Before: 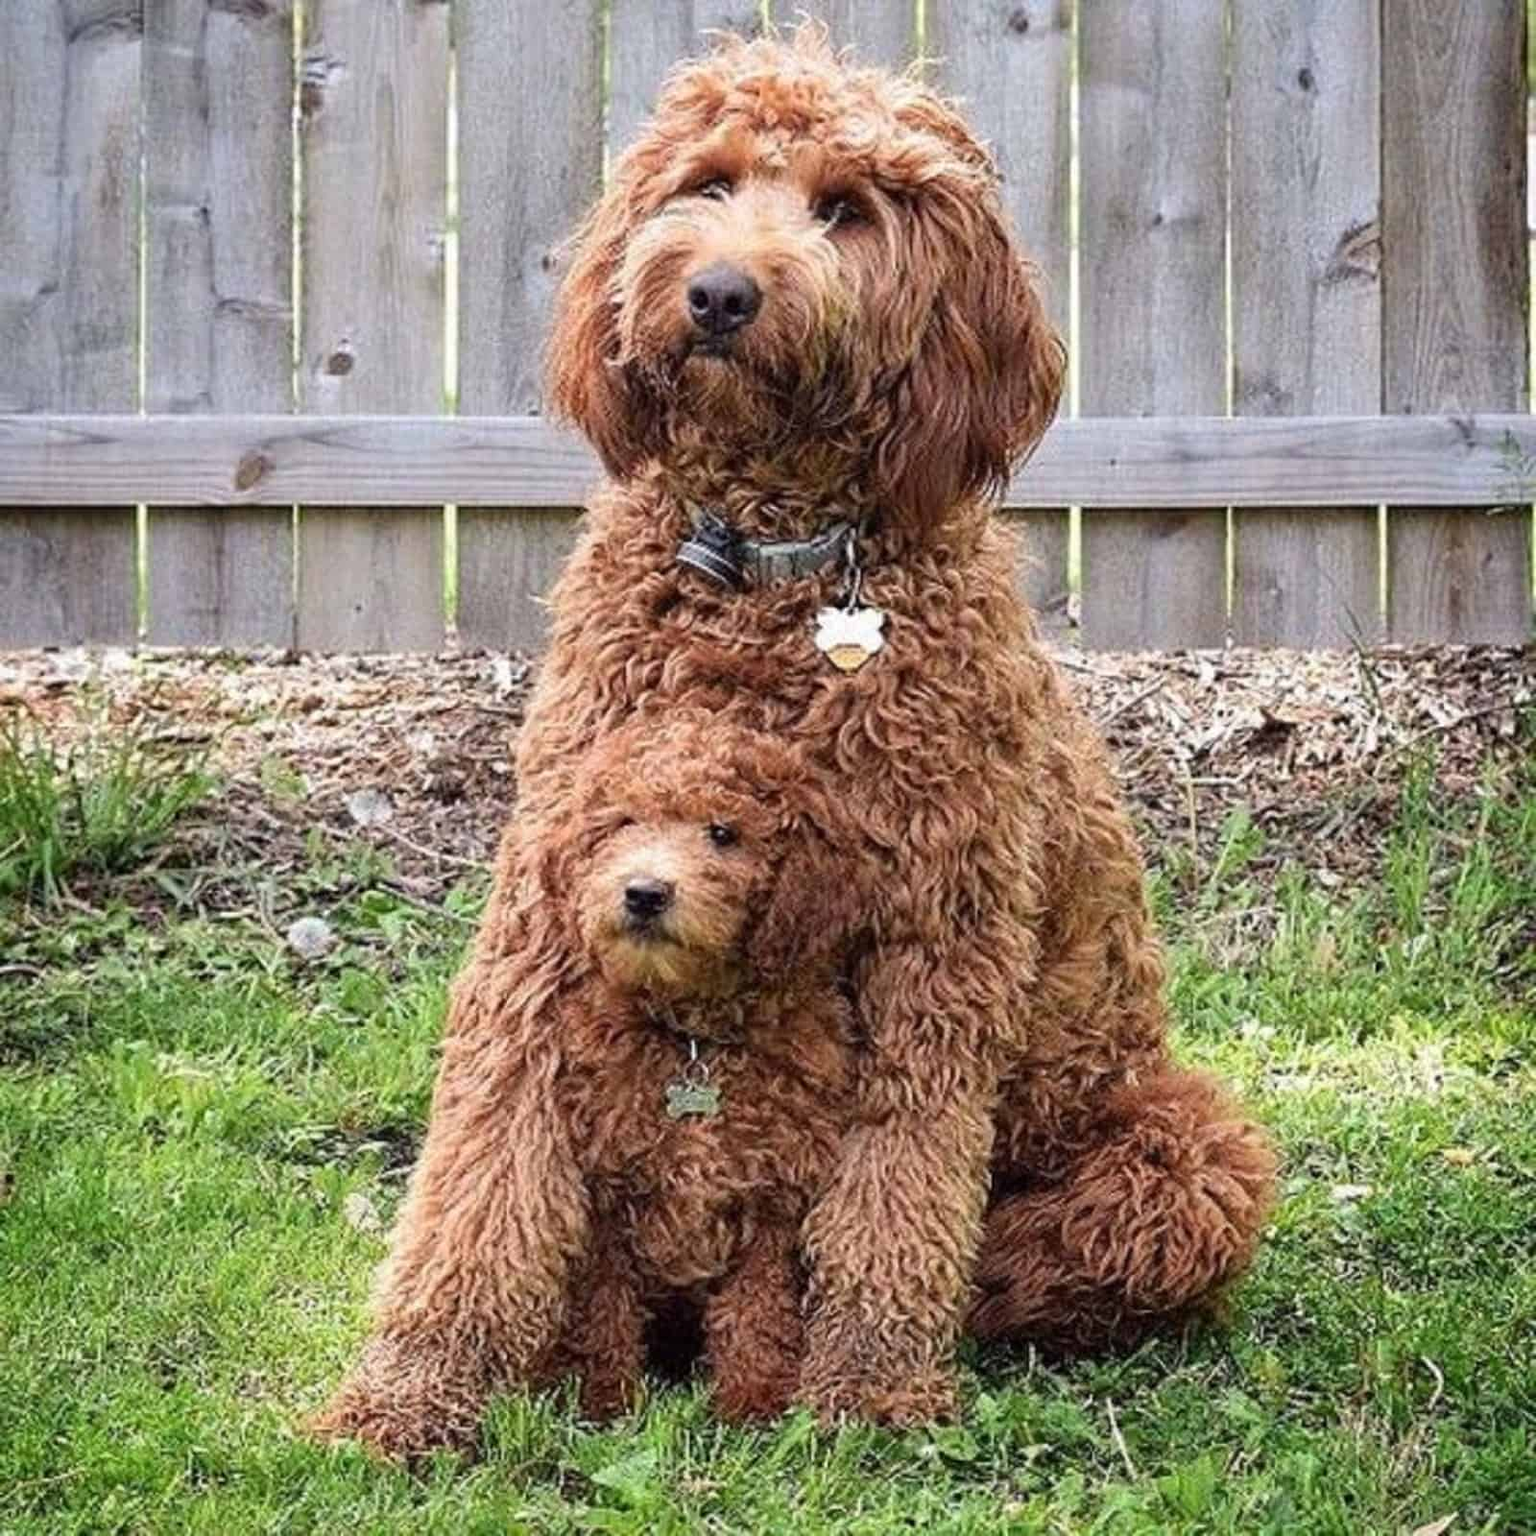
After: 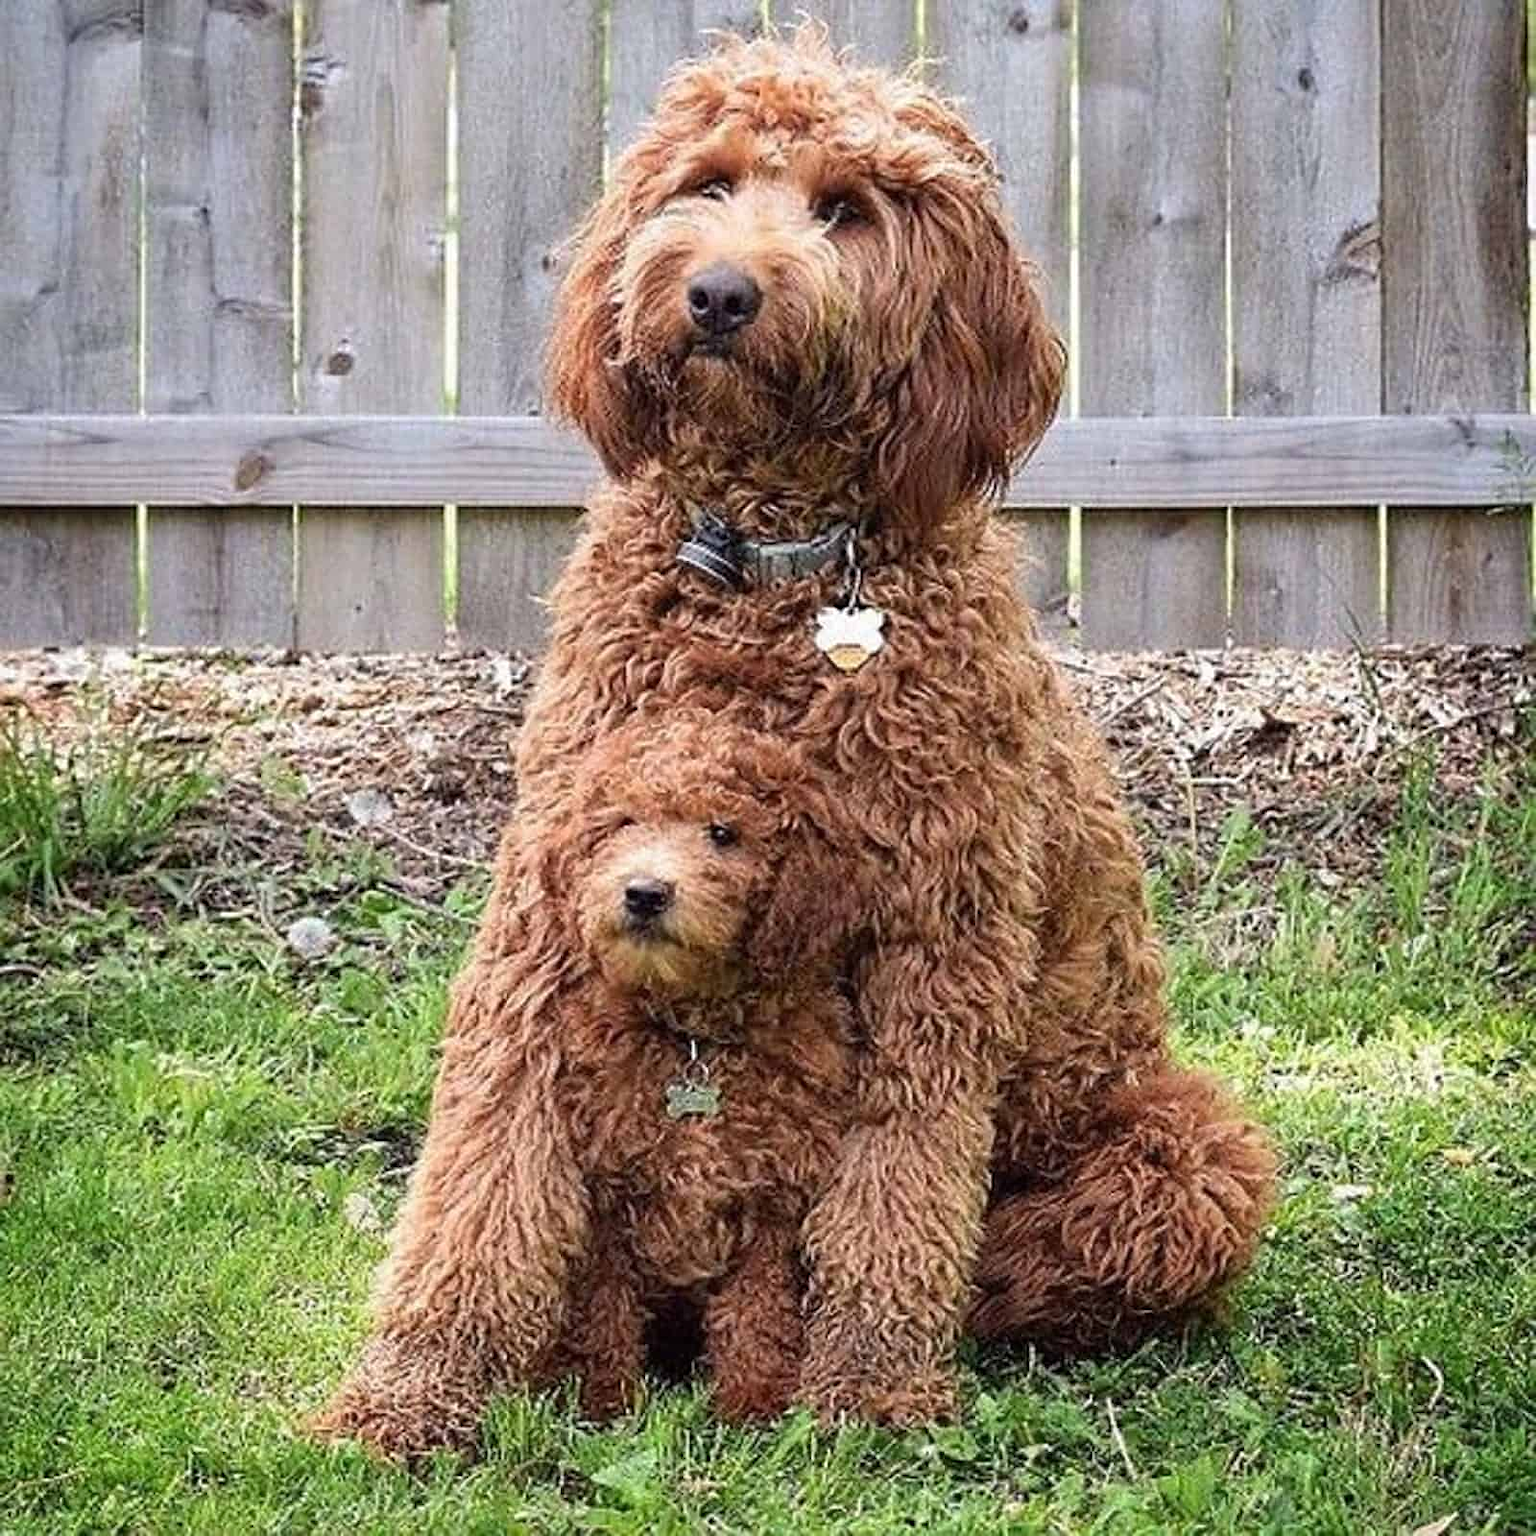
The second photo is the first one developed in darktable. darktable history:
sharpen: radius 1.886, amount 0.4, threshold 1.42
